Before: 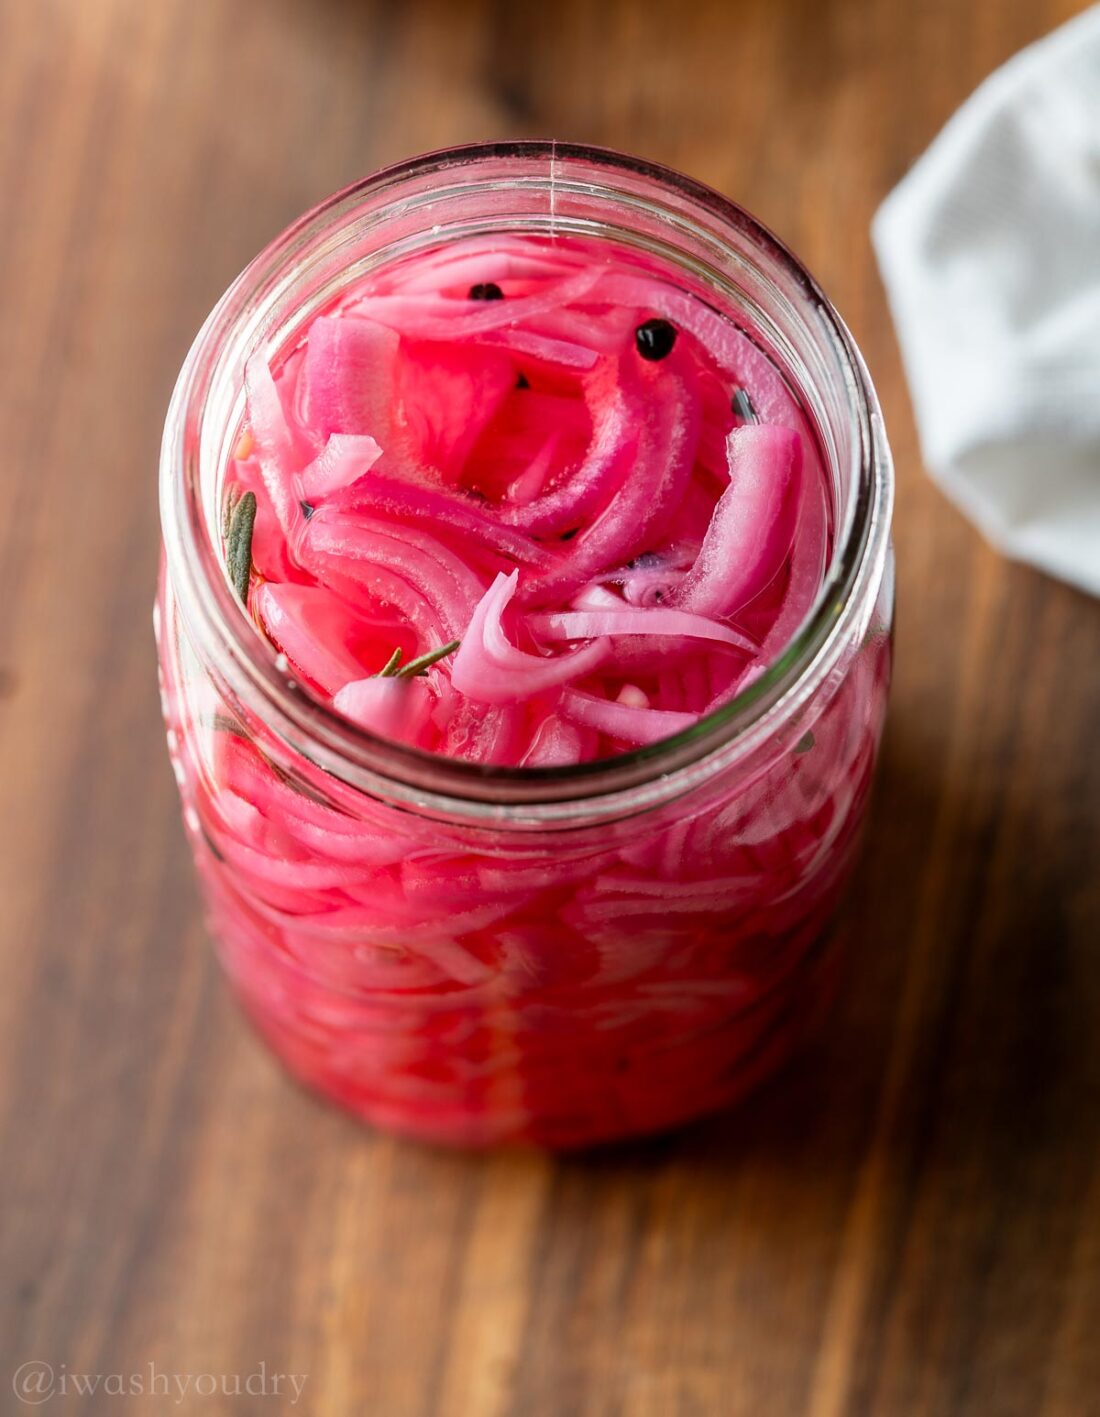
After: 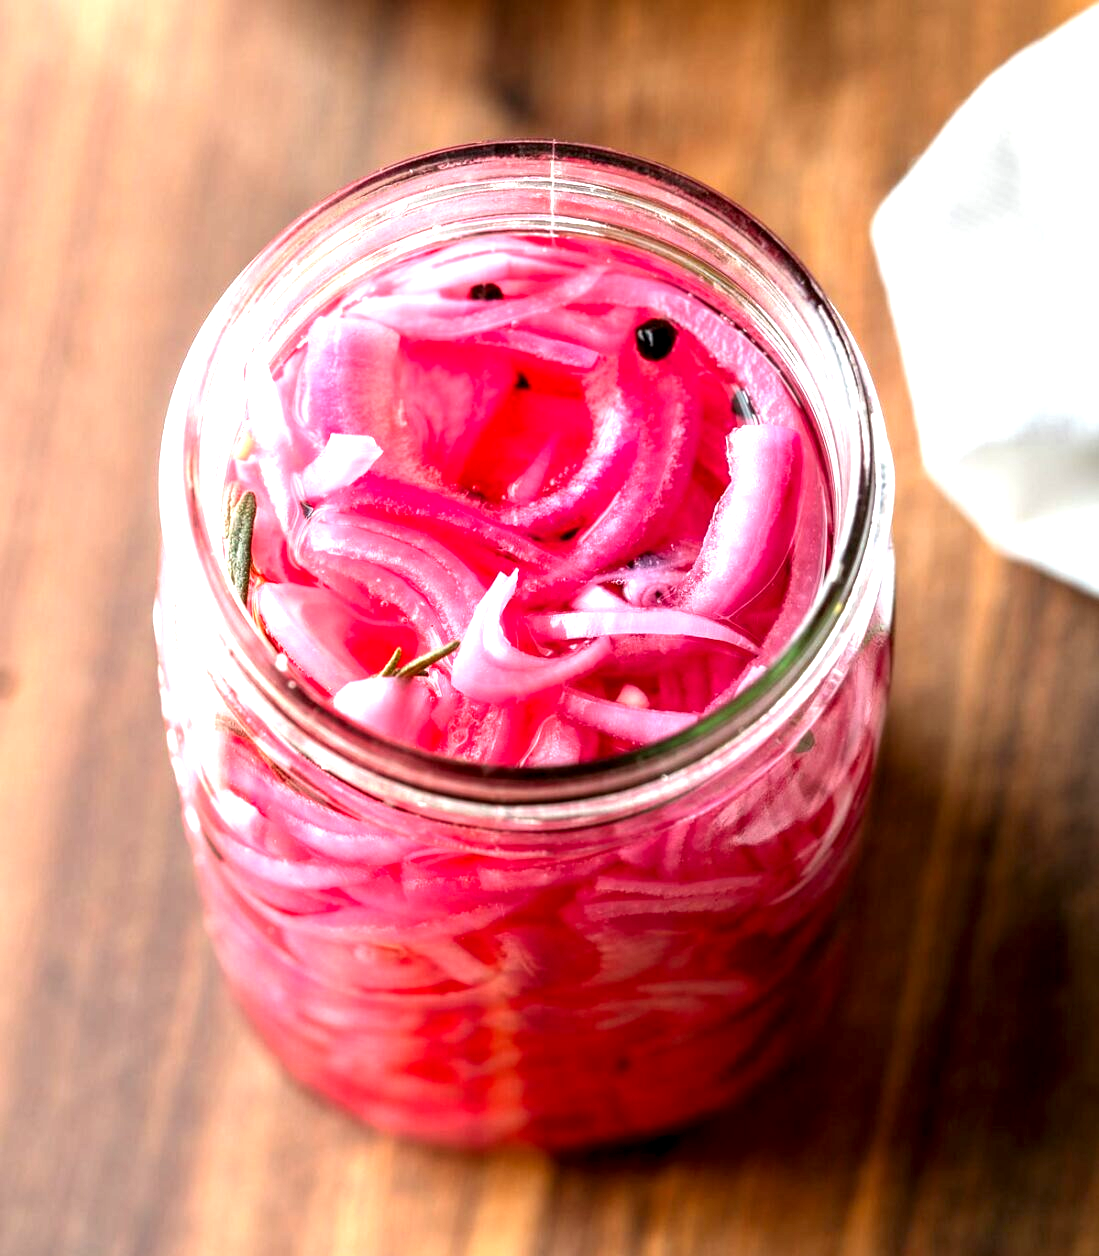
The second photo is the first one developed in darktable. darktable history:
exposure: exposure 1.16 EV, compensate highlight preservation false
crop and rotate: top 0%, bottom 11.359%
local contrast: highlights 30%, shadows 75%, midtone range 0.743
